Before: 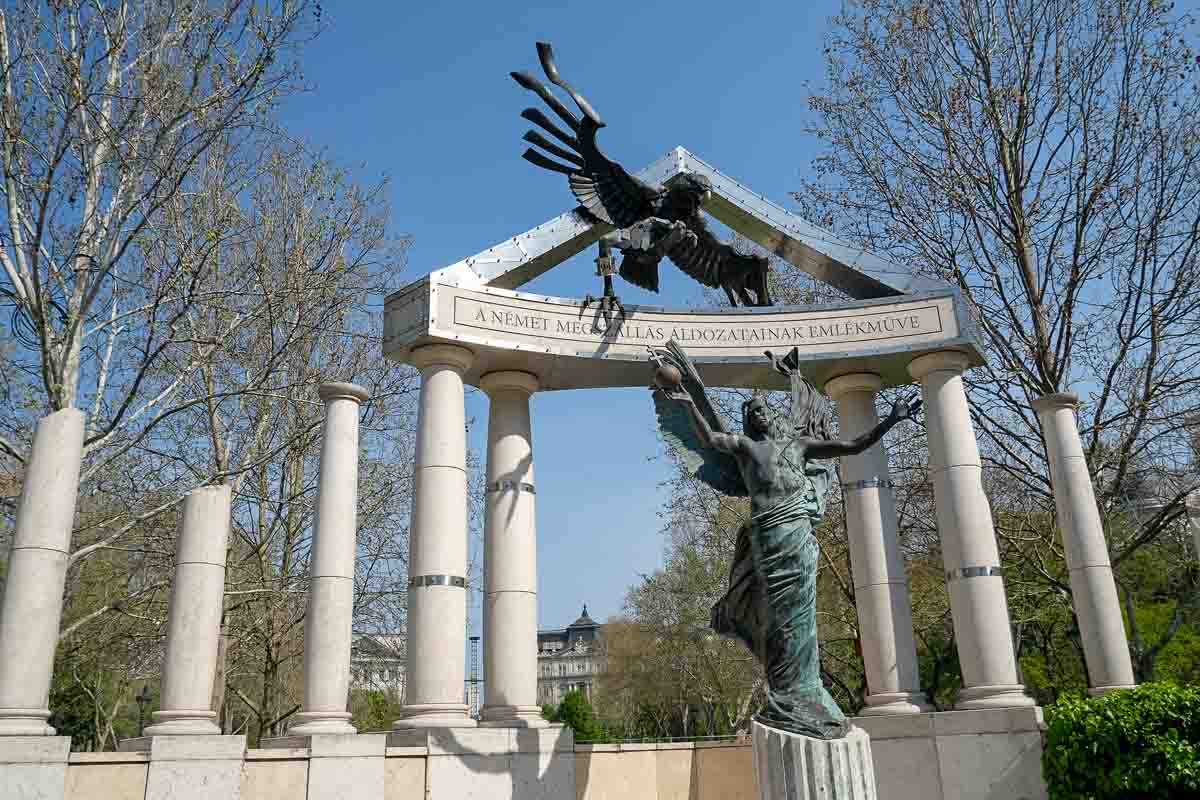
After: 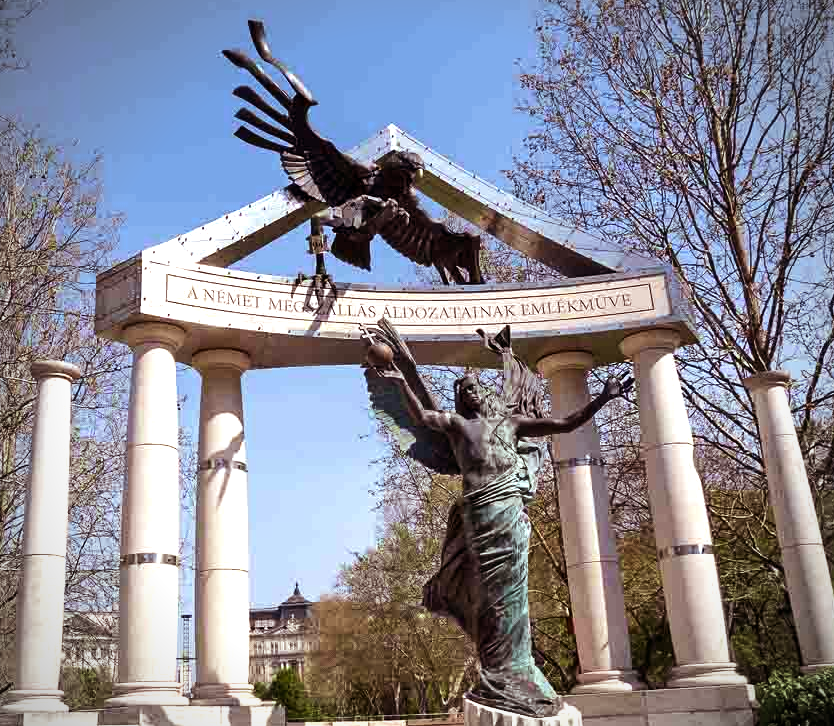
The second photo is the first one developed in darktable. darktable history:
velvia: on, module defaults
tone equalizer: -8 EV -0.75 EV, -7 EV -0.7 EV, -6 EV -0.6 EV, -5 EV -0.4 EV, -3 EV 0.4 EV, -2 EV 0.6 EV, -1 EV 0.7 EV, +0 EV 0.75 EV, edges refinement/feathering 500, mask exposure compensation -1.57 EV, preserve details no
rgb levels: mode RGB, independent channels, levels [[0, 0.474, 1], [0, 0.5, 1], [0, 0.5, 1]]
crop and rotate: left 24.034%, top 2.838%, right 6.406%, bottom 6.299%
vignetting: on, module defaults
